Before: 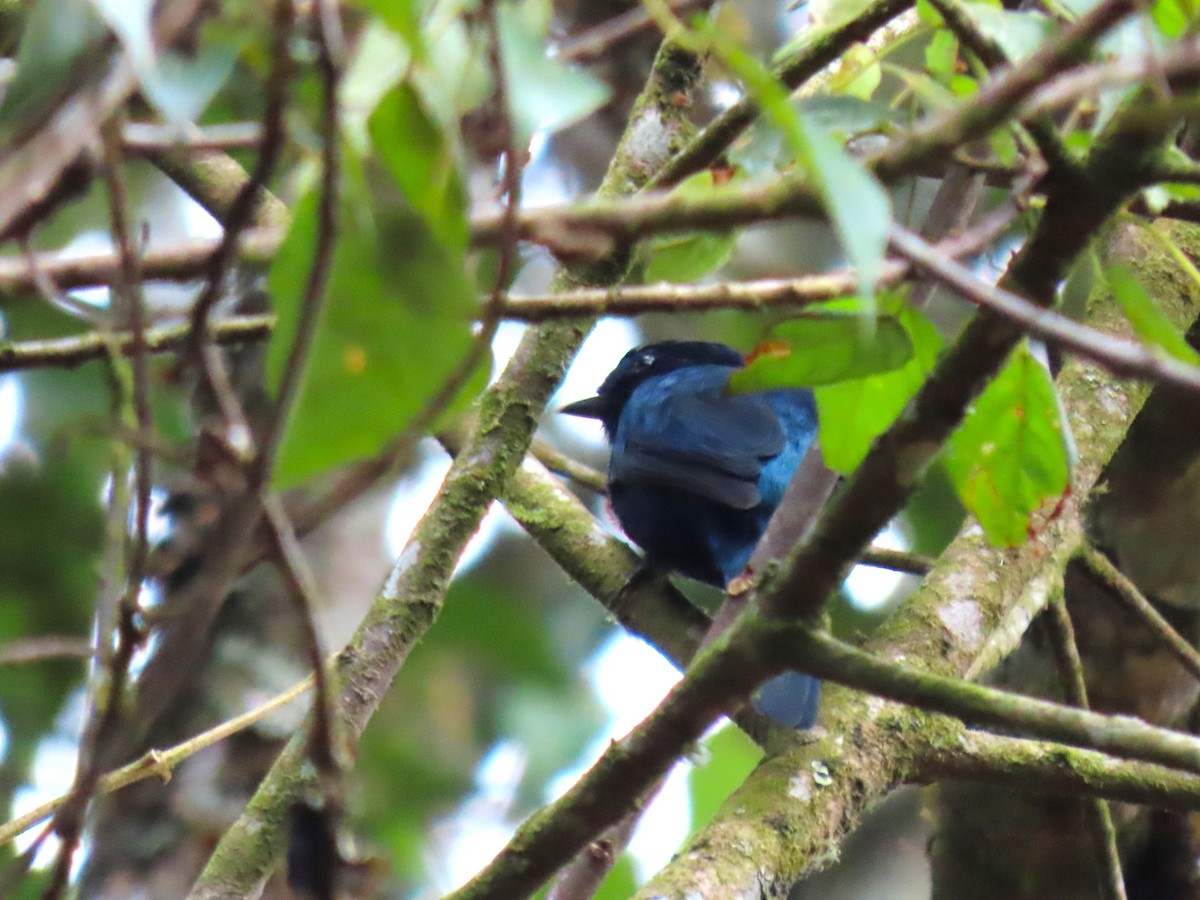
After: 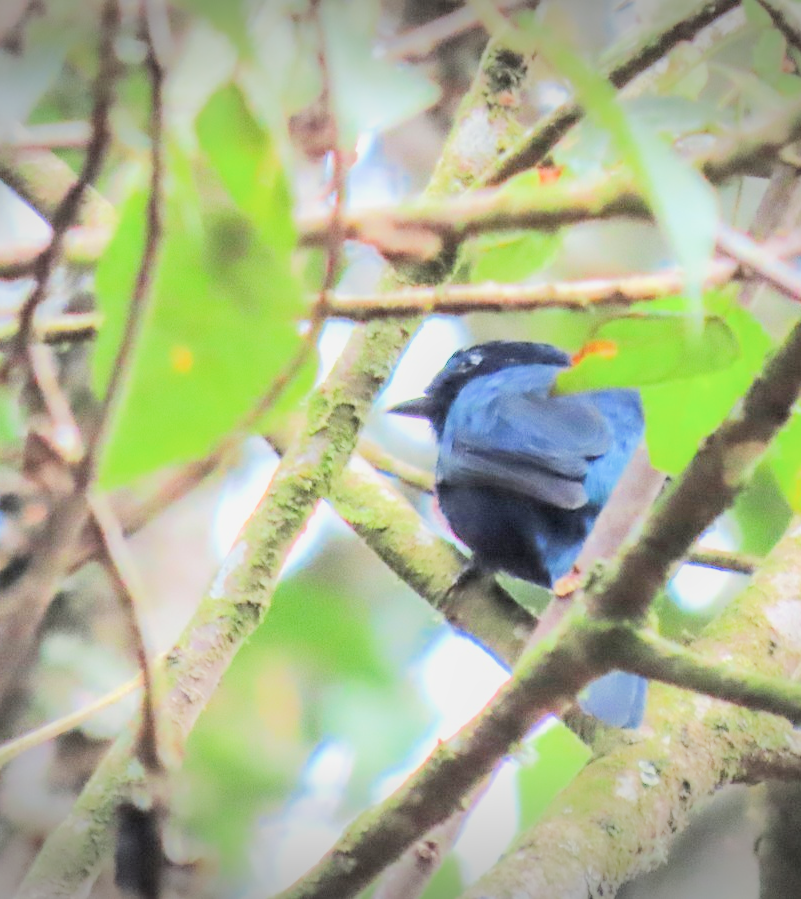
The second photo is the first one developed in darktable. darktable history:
crop and rotate: left 14.426%, right 18.791%
exposure: exposure 0.128 EV, compensate highlight preservation false
filmic rgb: black relative exposure -7.65 EV, white relative exposure 4.56 EV, hardness 3.61, contrast 1.061
tone equalizer: -8 EV 1.97 EV, -7 EV 1.97 EV, -6 EV 1.98 EV, -5 EV 1.99 EV, -4 EV 1.99 EV, -3 EV 1.48 EV, -2 EV 0.971 EV, -1 EV 0.511 EV, edges refinement/feathering 500, mask exposure compensation -1.57 EV, preserve details no
local contrast: on, module defaults
vignetting: fall-off start 99.62%, width/height ratio 1.306, unbound false
contrast brightness saturation: brightness 0.142
